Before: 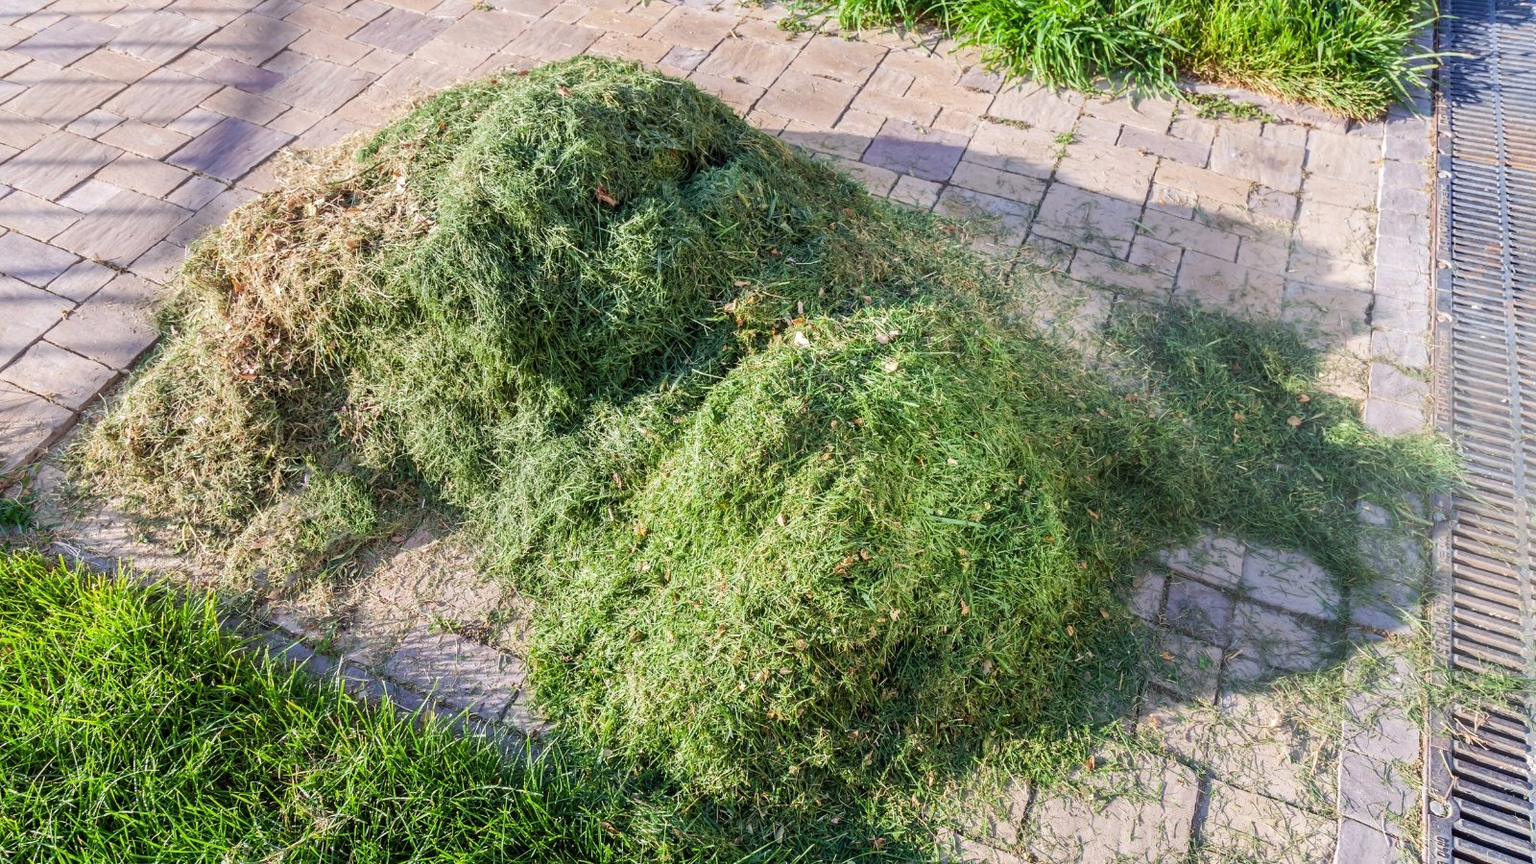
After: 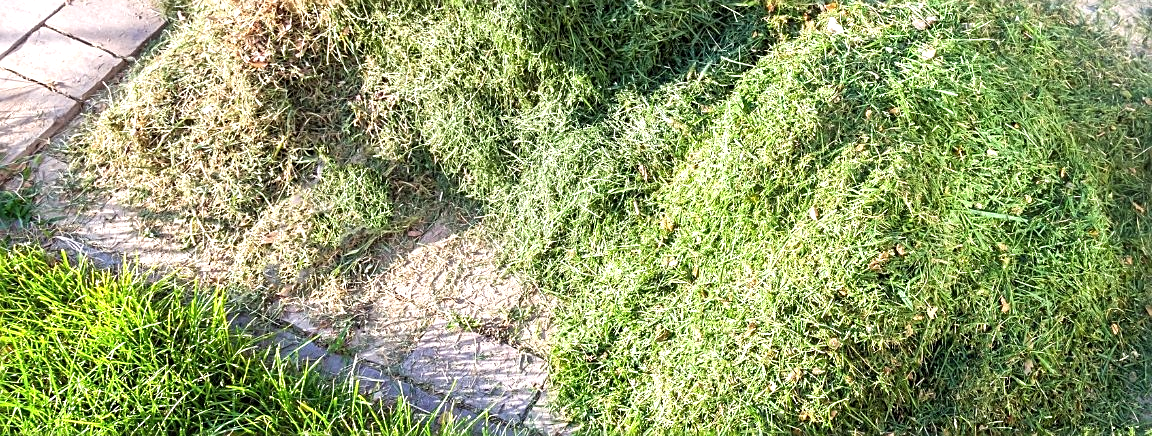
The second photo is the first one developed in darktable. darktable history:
sharpen: on, module defaults
exposure: black level correction 0, exposure 0.7 EV, compensate exposure bias true, compensate highlight preservation false
crop: top 36.498%, right 27.964%, bottom 14.995%
